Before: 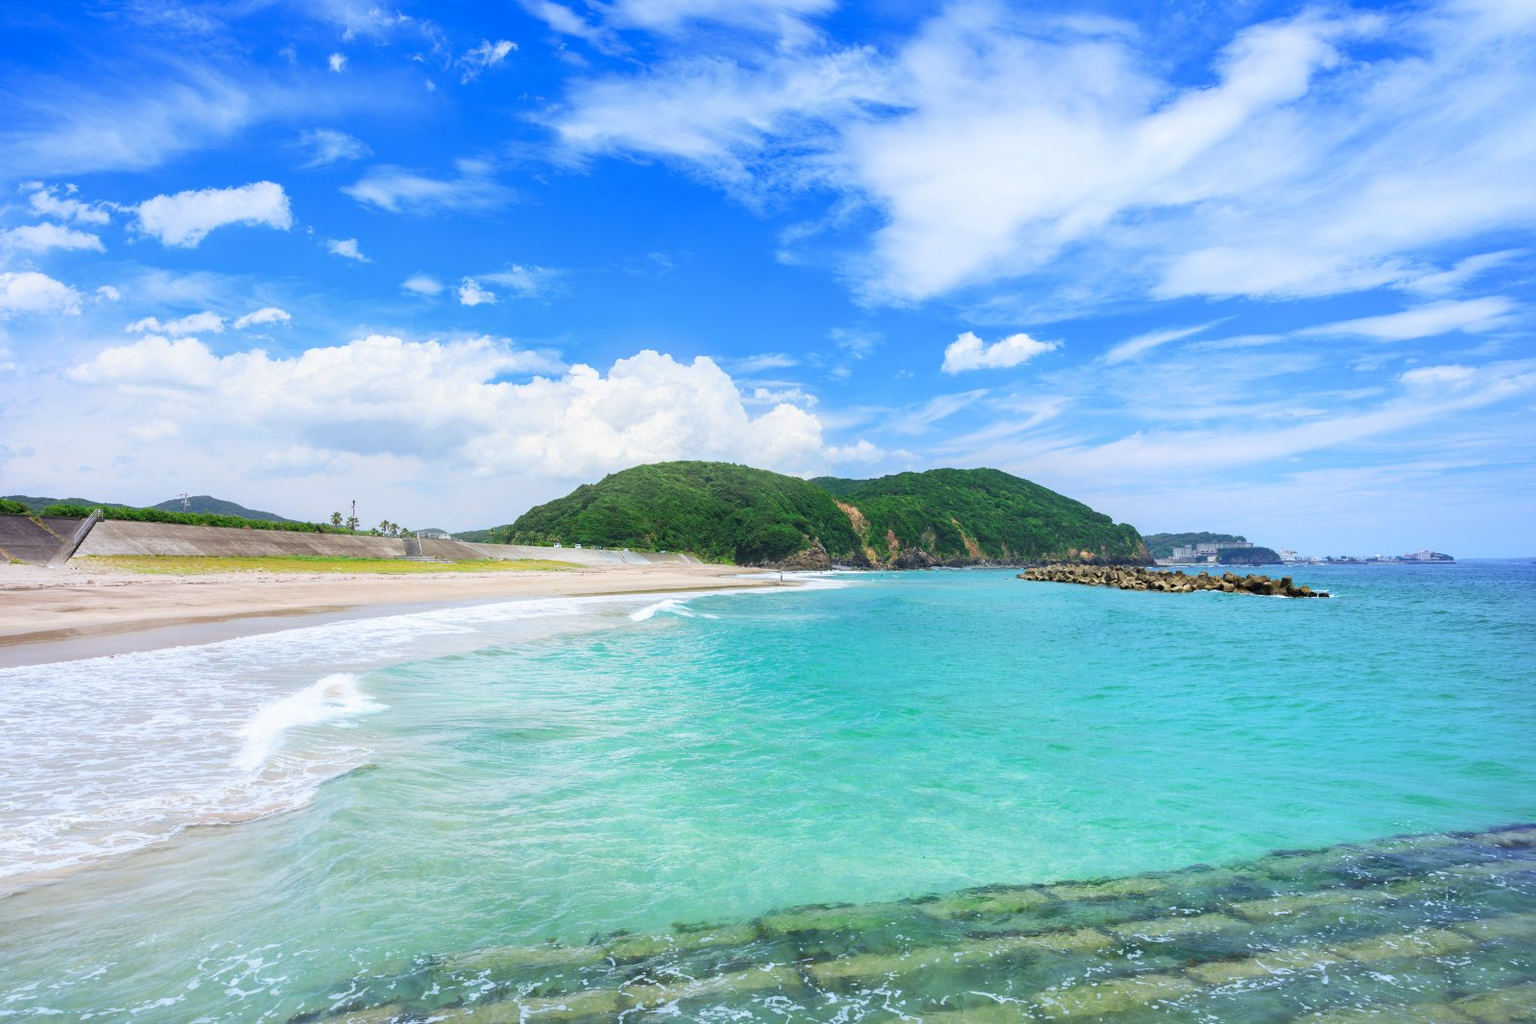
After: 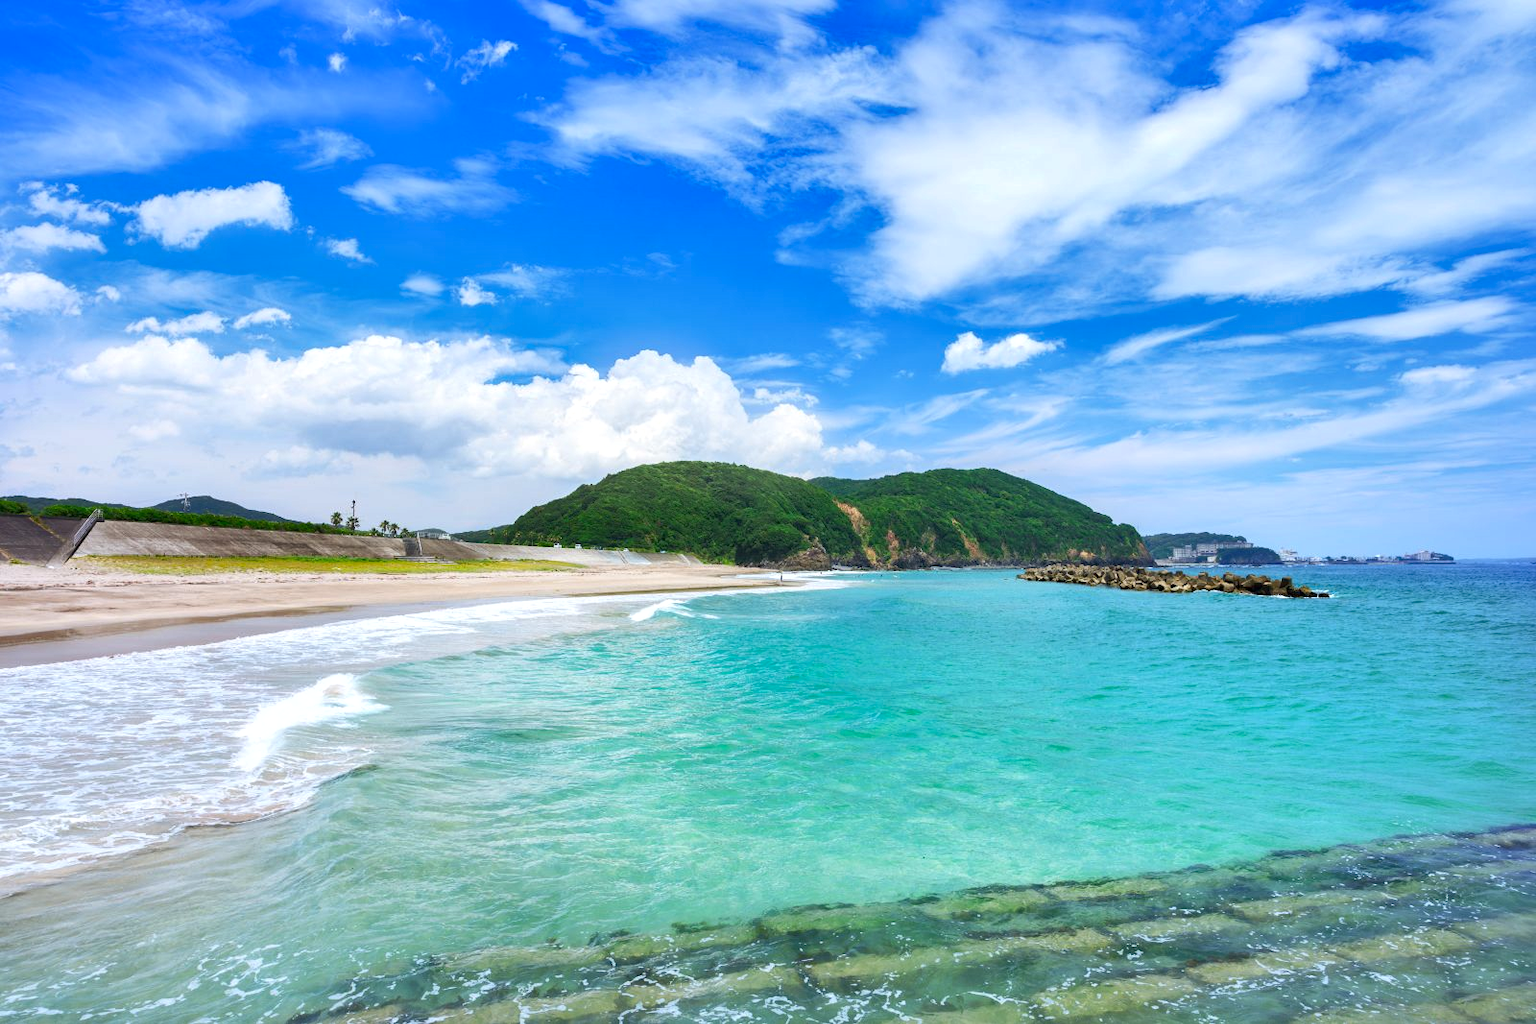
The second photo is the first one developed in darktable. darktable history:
exposure: black level correction 0.002, exposure 0.148 EV, compensate highlight preservation false
shadows and highlights: white point adjustment 0.039, soften with gaussian
